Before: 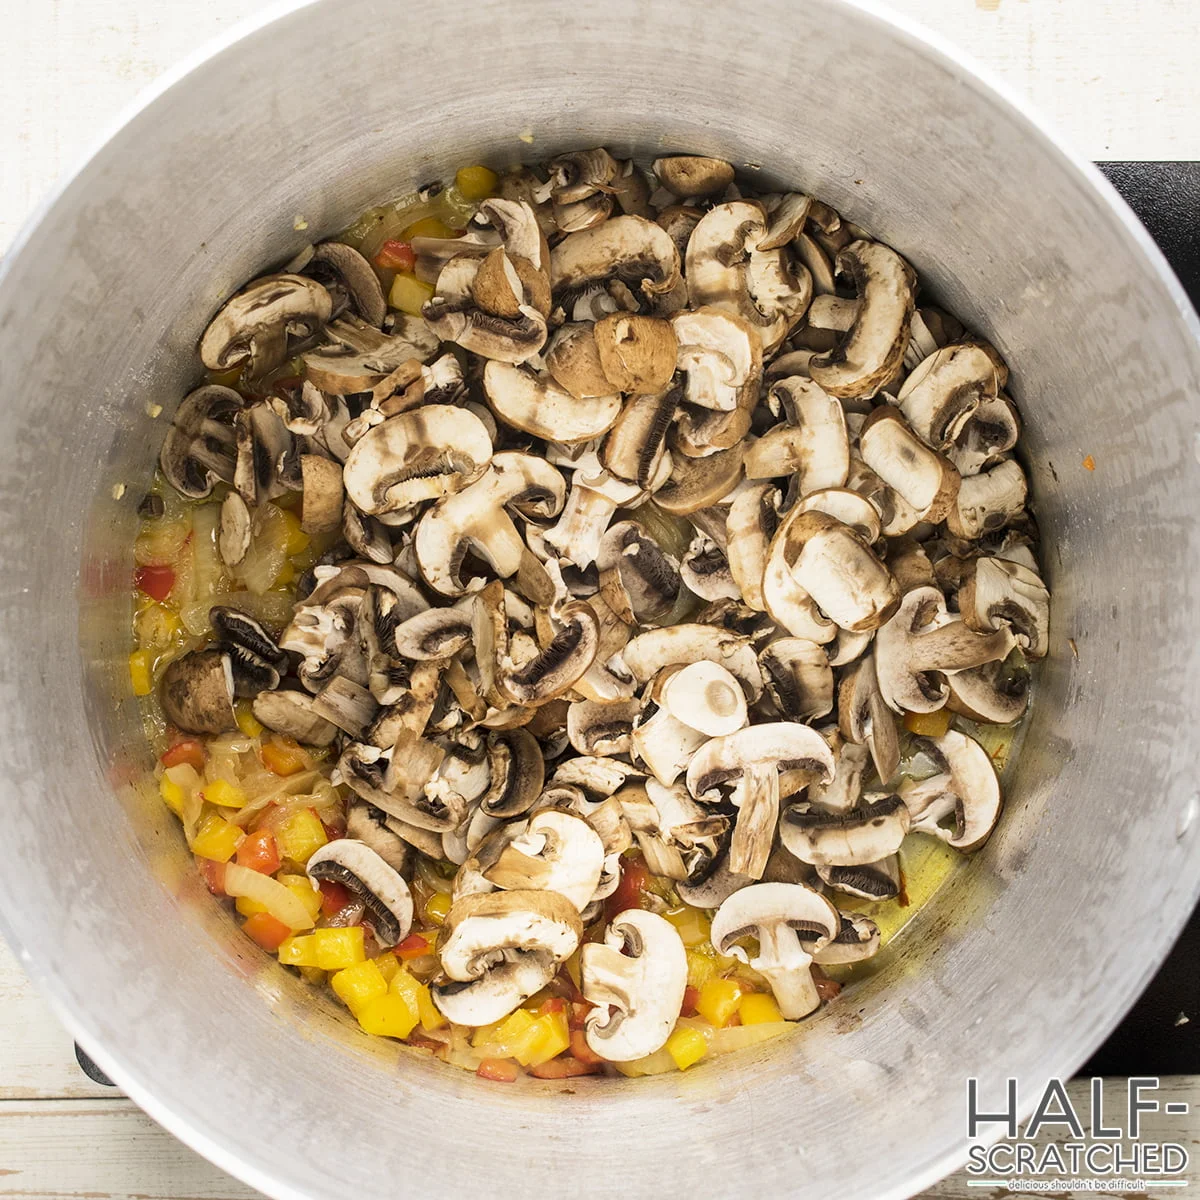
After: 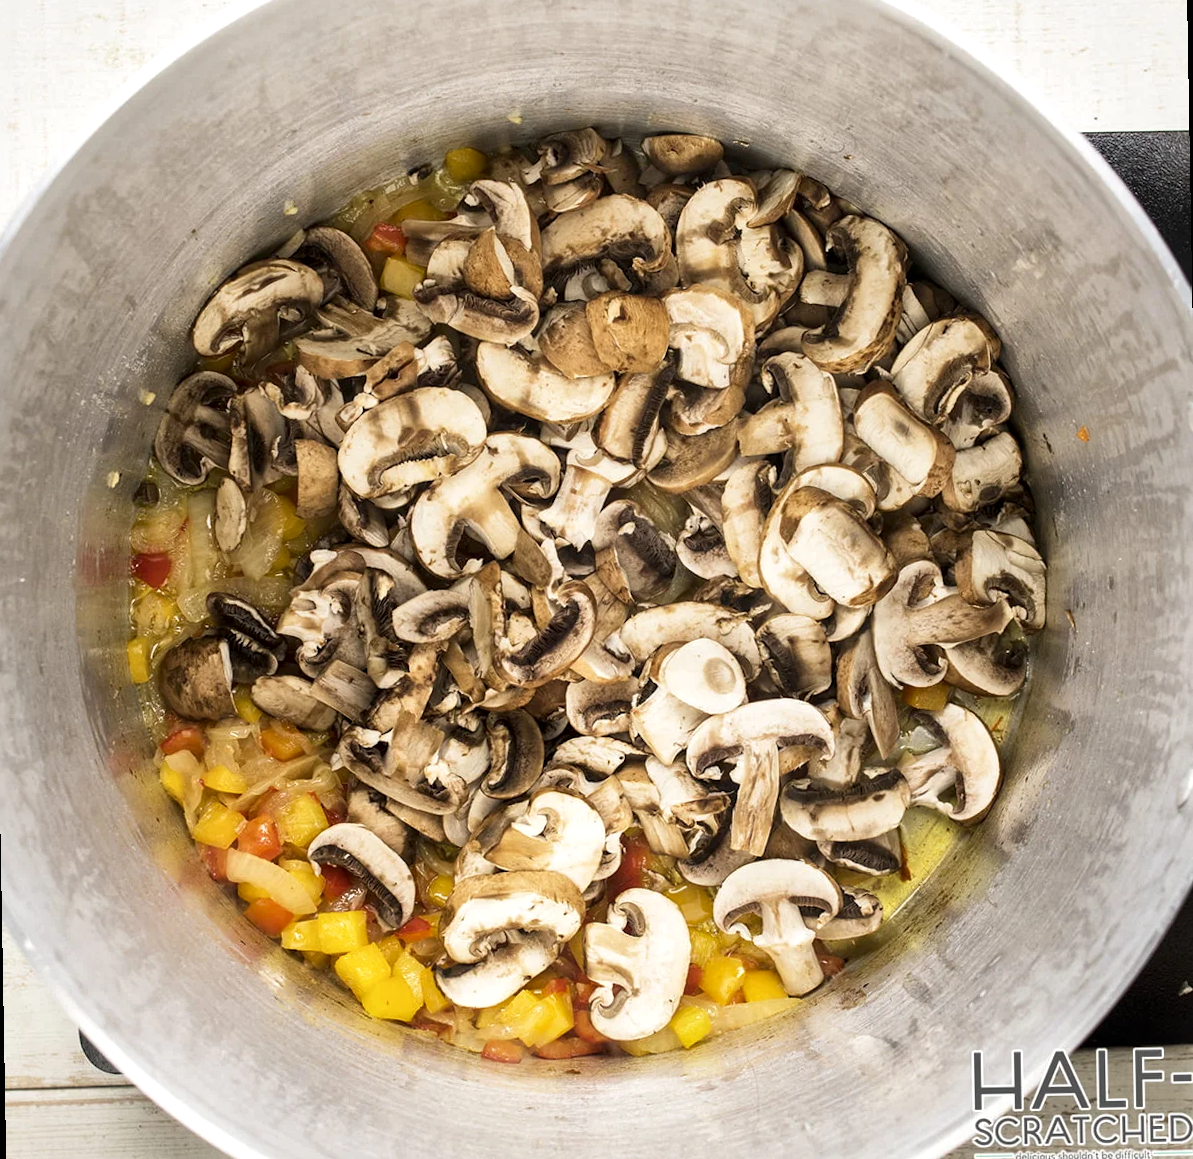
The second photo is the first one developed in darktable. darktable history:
local contrast: mode bilateral grid, contrast 20, coarseness 50, detail 148%, midtone range 0.2
rotate and perspective: rotation -1°, crop left 0.011, crop right 0.989, crop top 0.025, crop bottom 0.975
